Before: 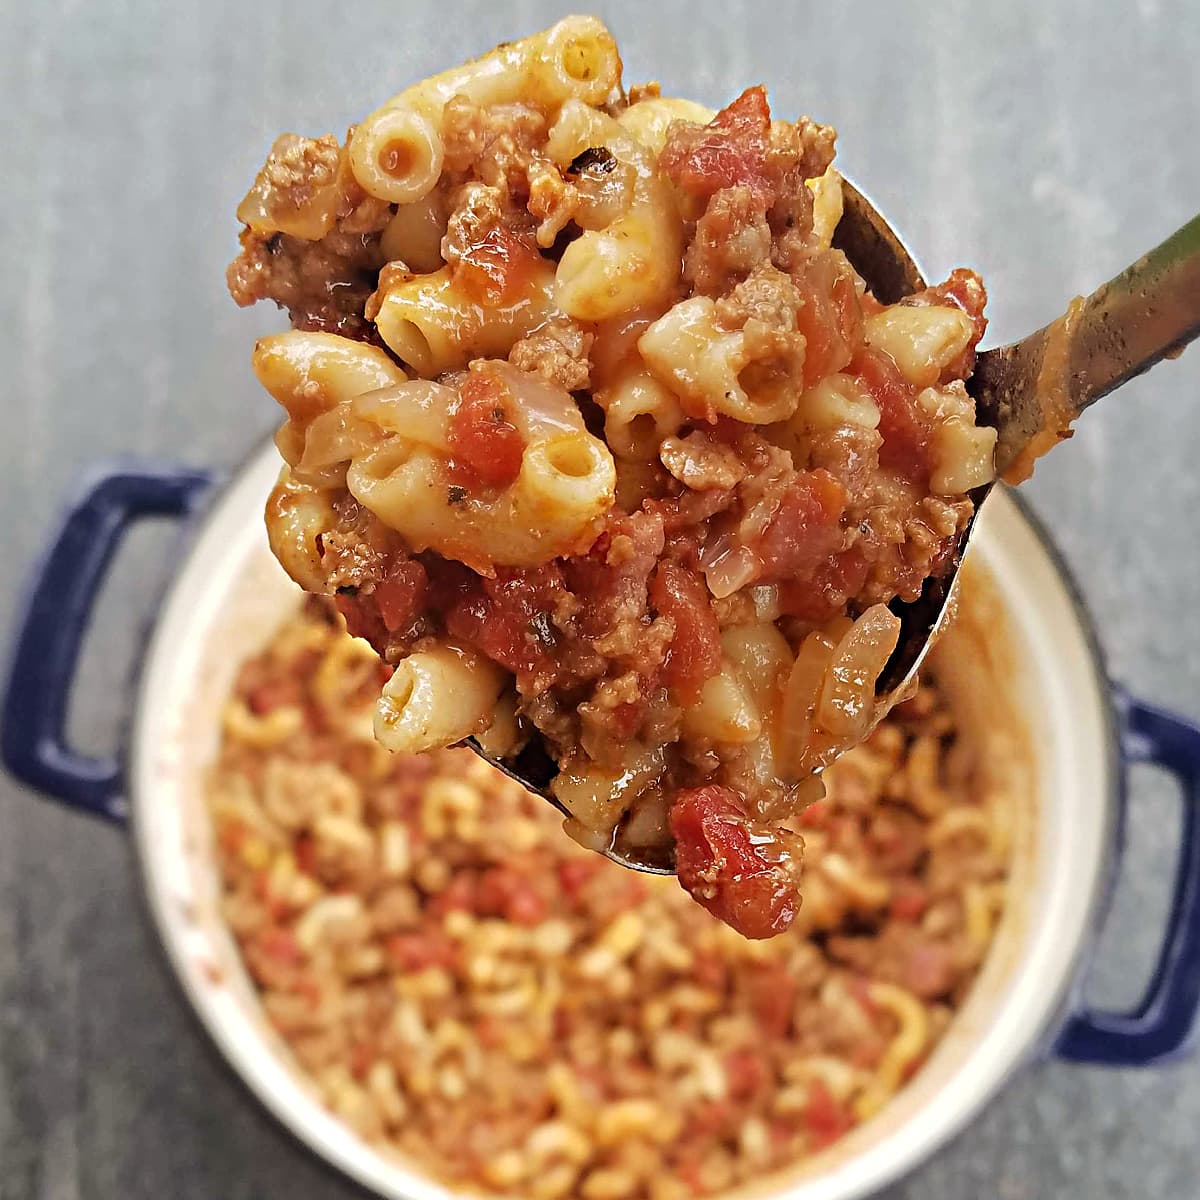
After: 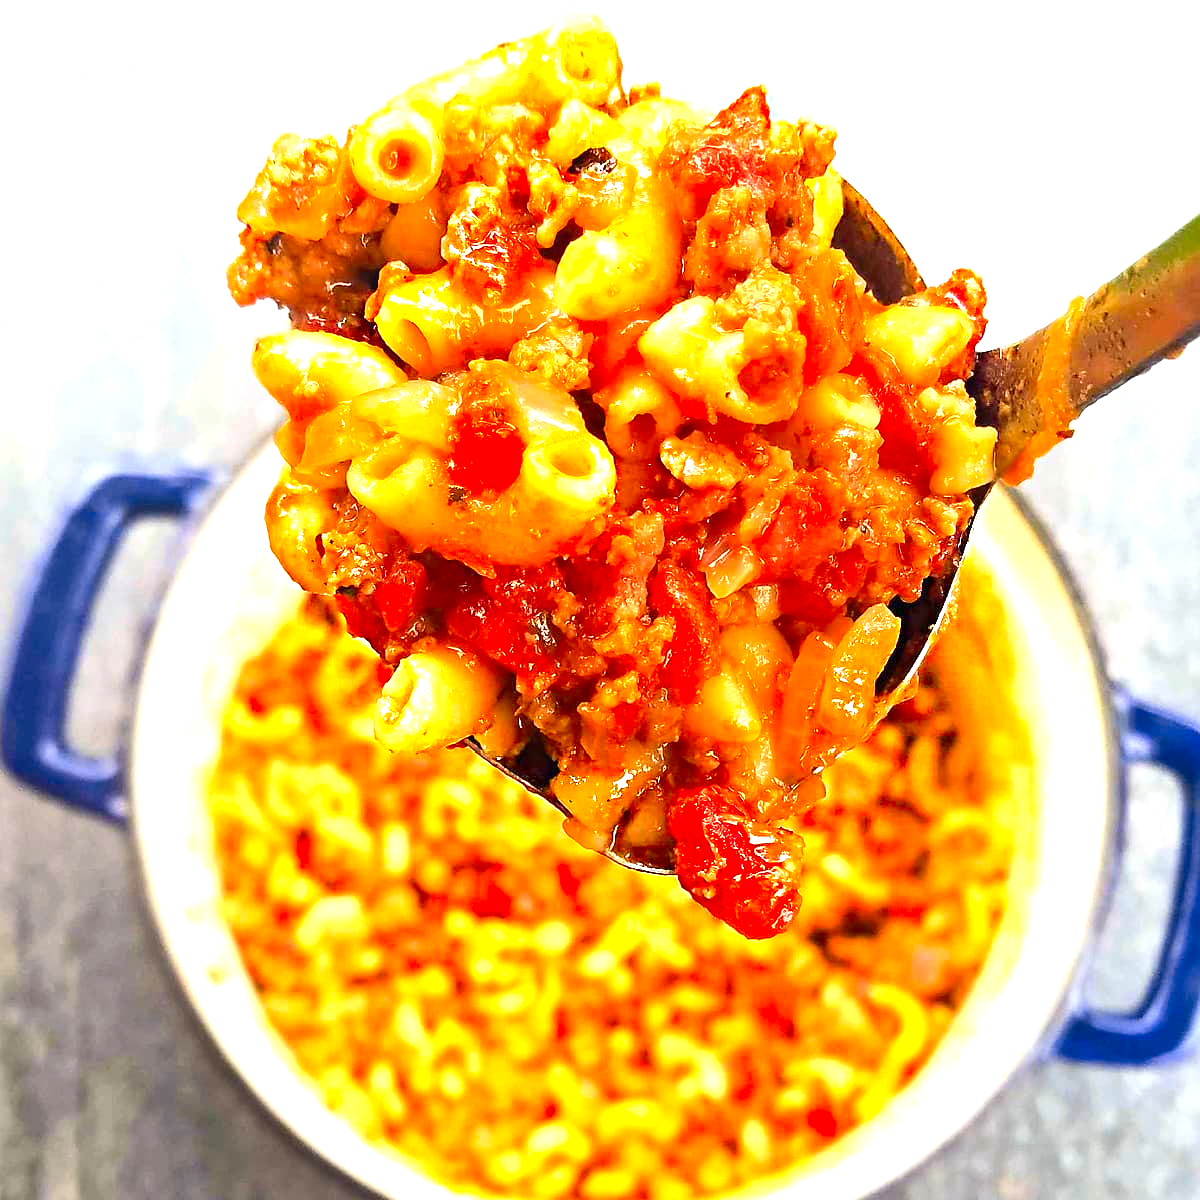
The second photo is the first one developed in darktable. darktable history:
exposure: black level correction 0, exposure 1.388 EV, compensate exposure bias true, compensate highlight preservation false
color contrast: green-magenta contrast 1.55, blue-yellow contrast 1.83
